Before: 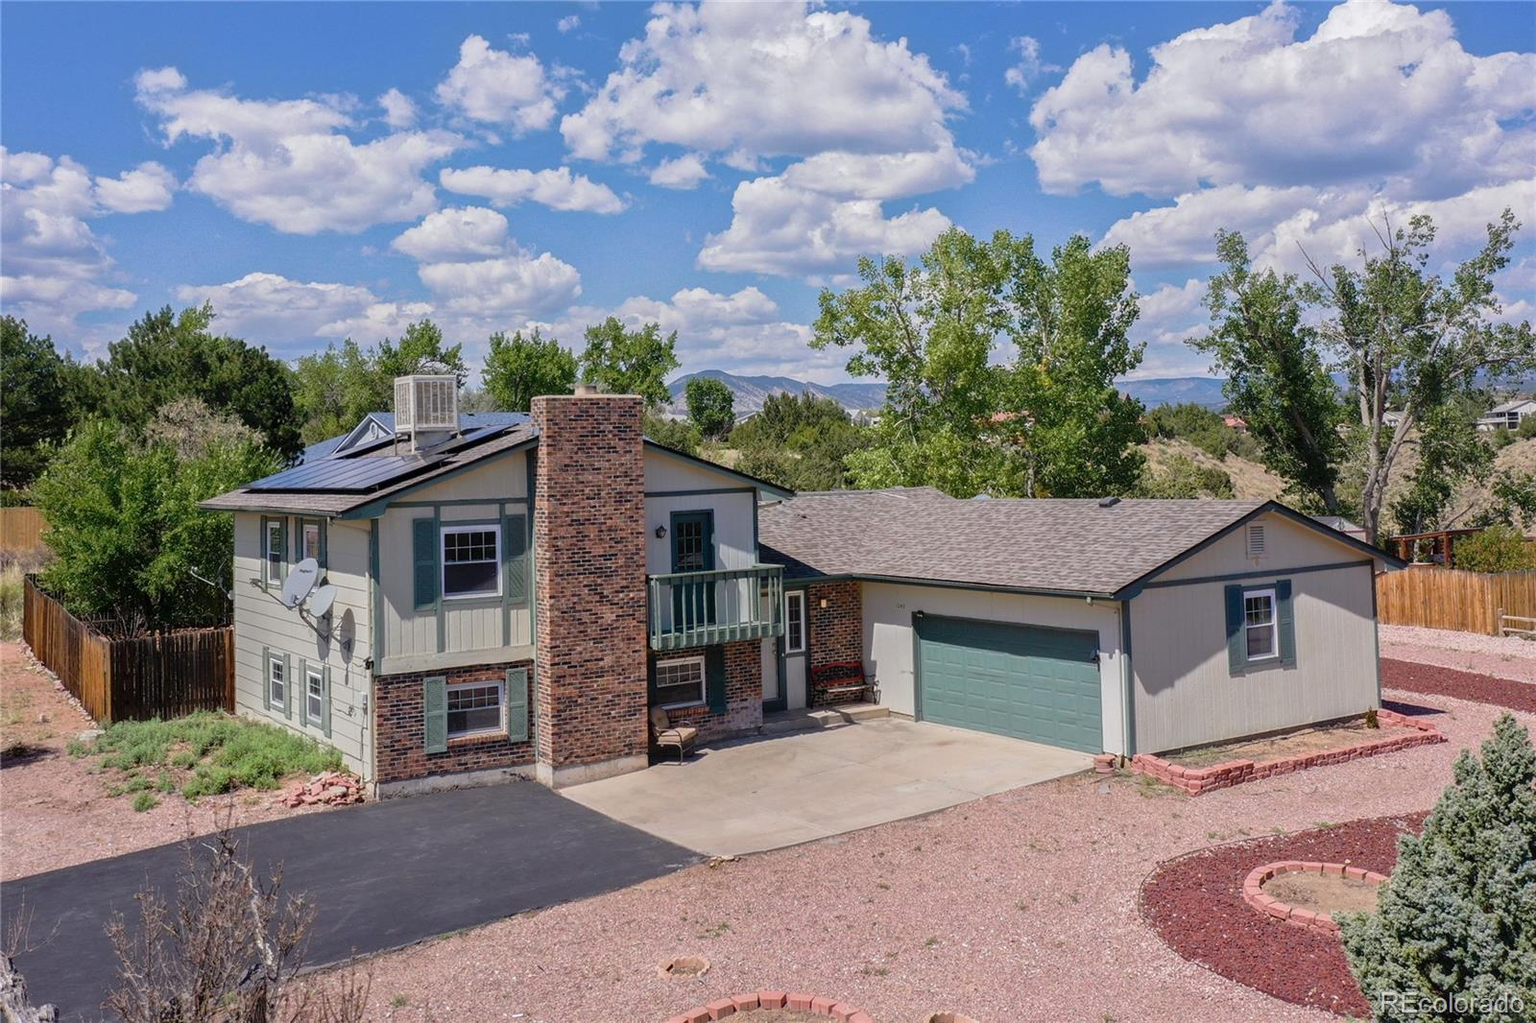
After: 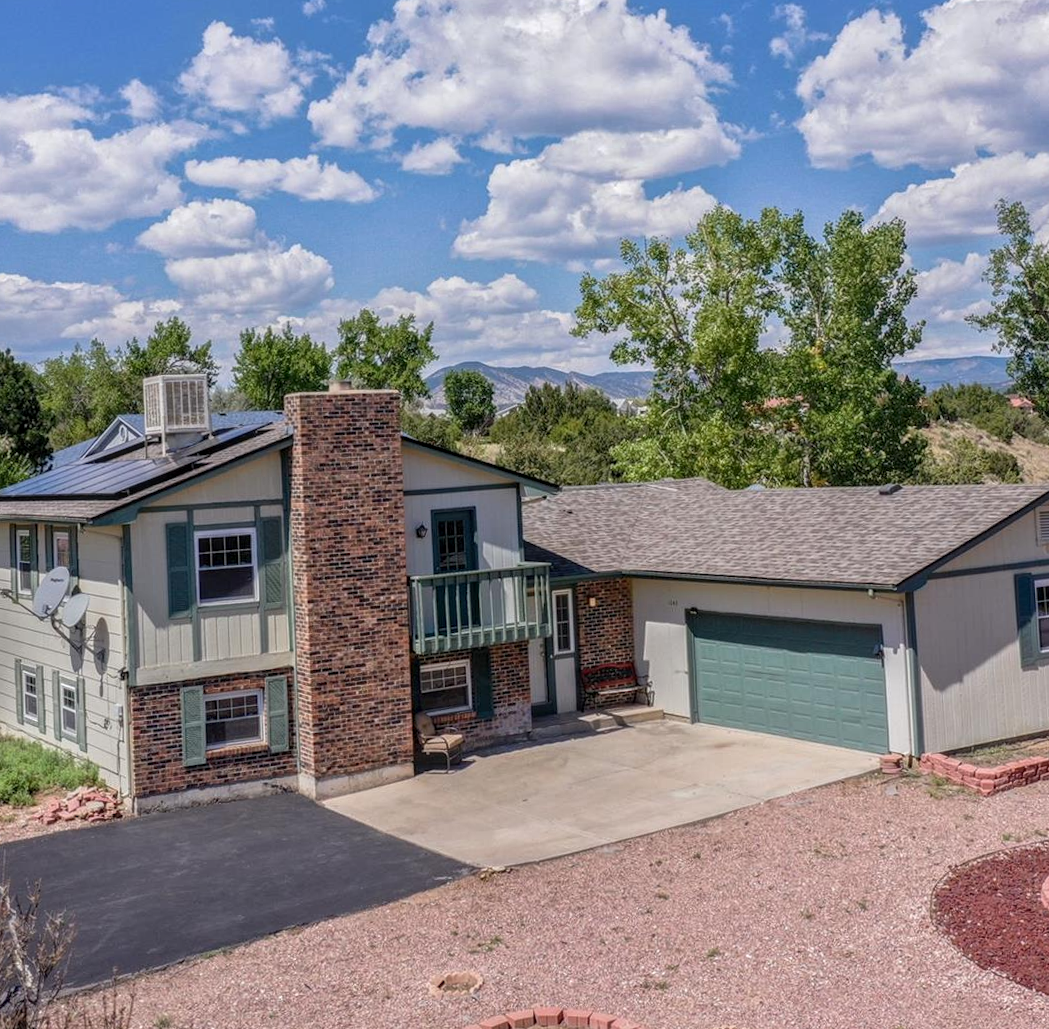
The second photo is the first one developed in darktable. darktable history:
crop and rotate: left 15.546%, right 17.787%
local contrast: highlights 0%, shadows 0%, detail 133%
exposure: compensate highlight preservation false
rotate and perspective: rotation -1.32°, lens shift (horizontal) -0.031, crop left 0.015, crop right 0.985, crop top 0.047, crop bottom 0.982
